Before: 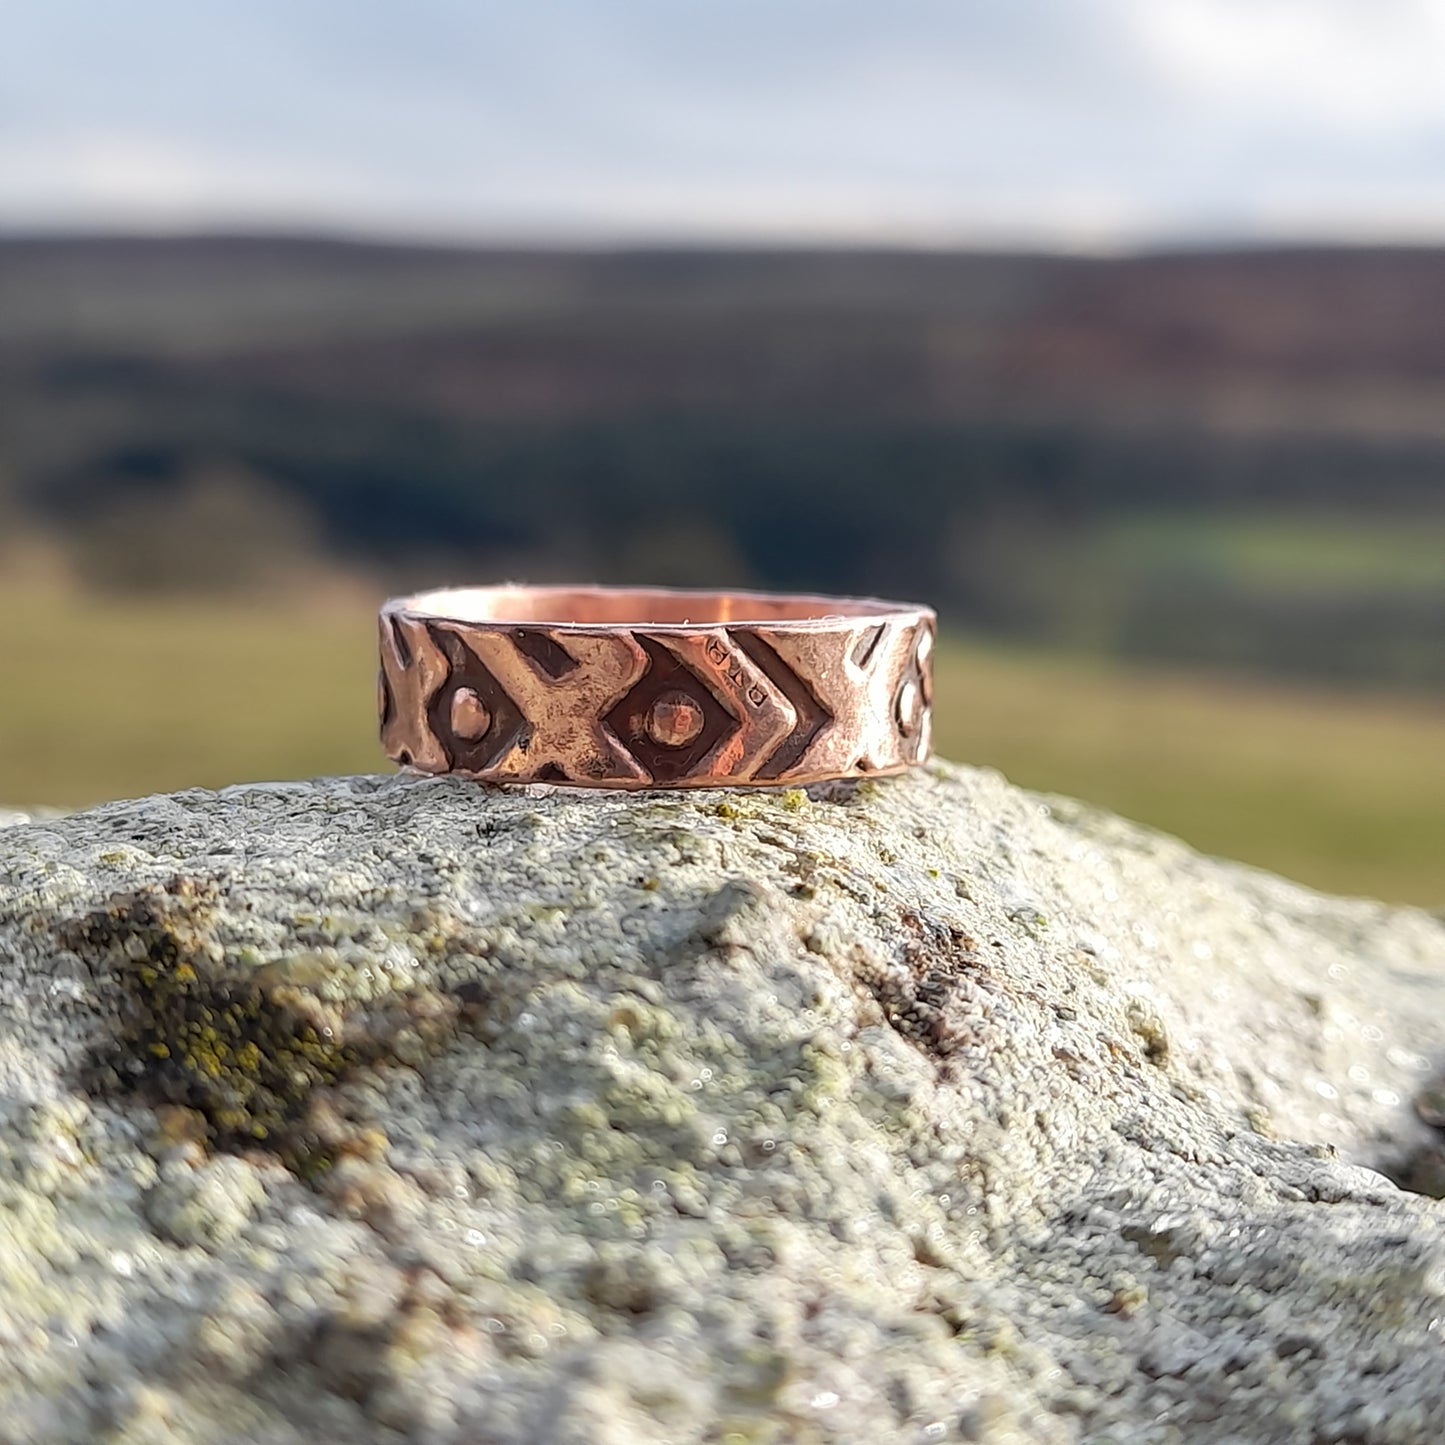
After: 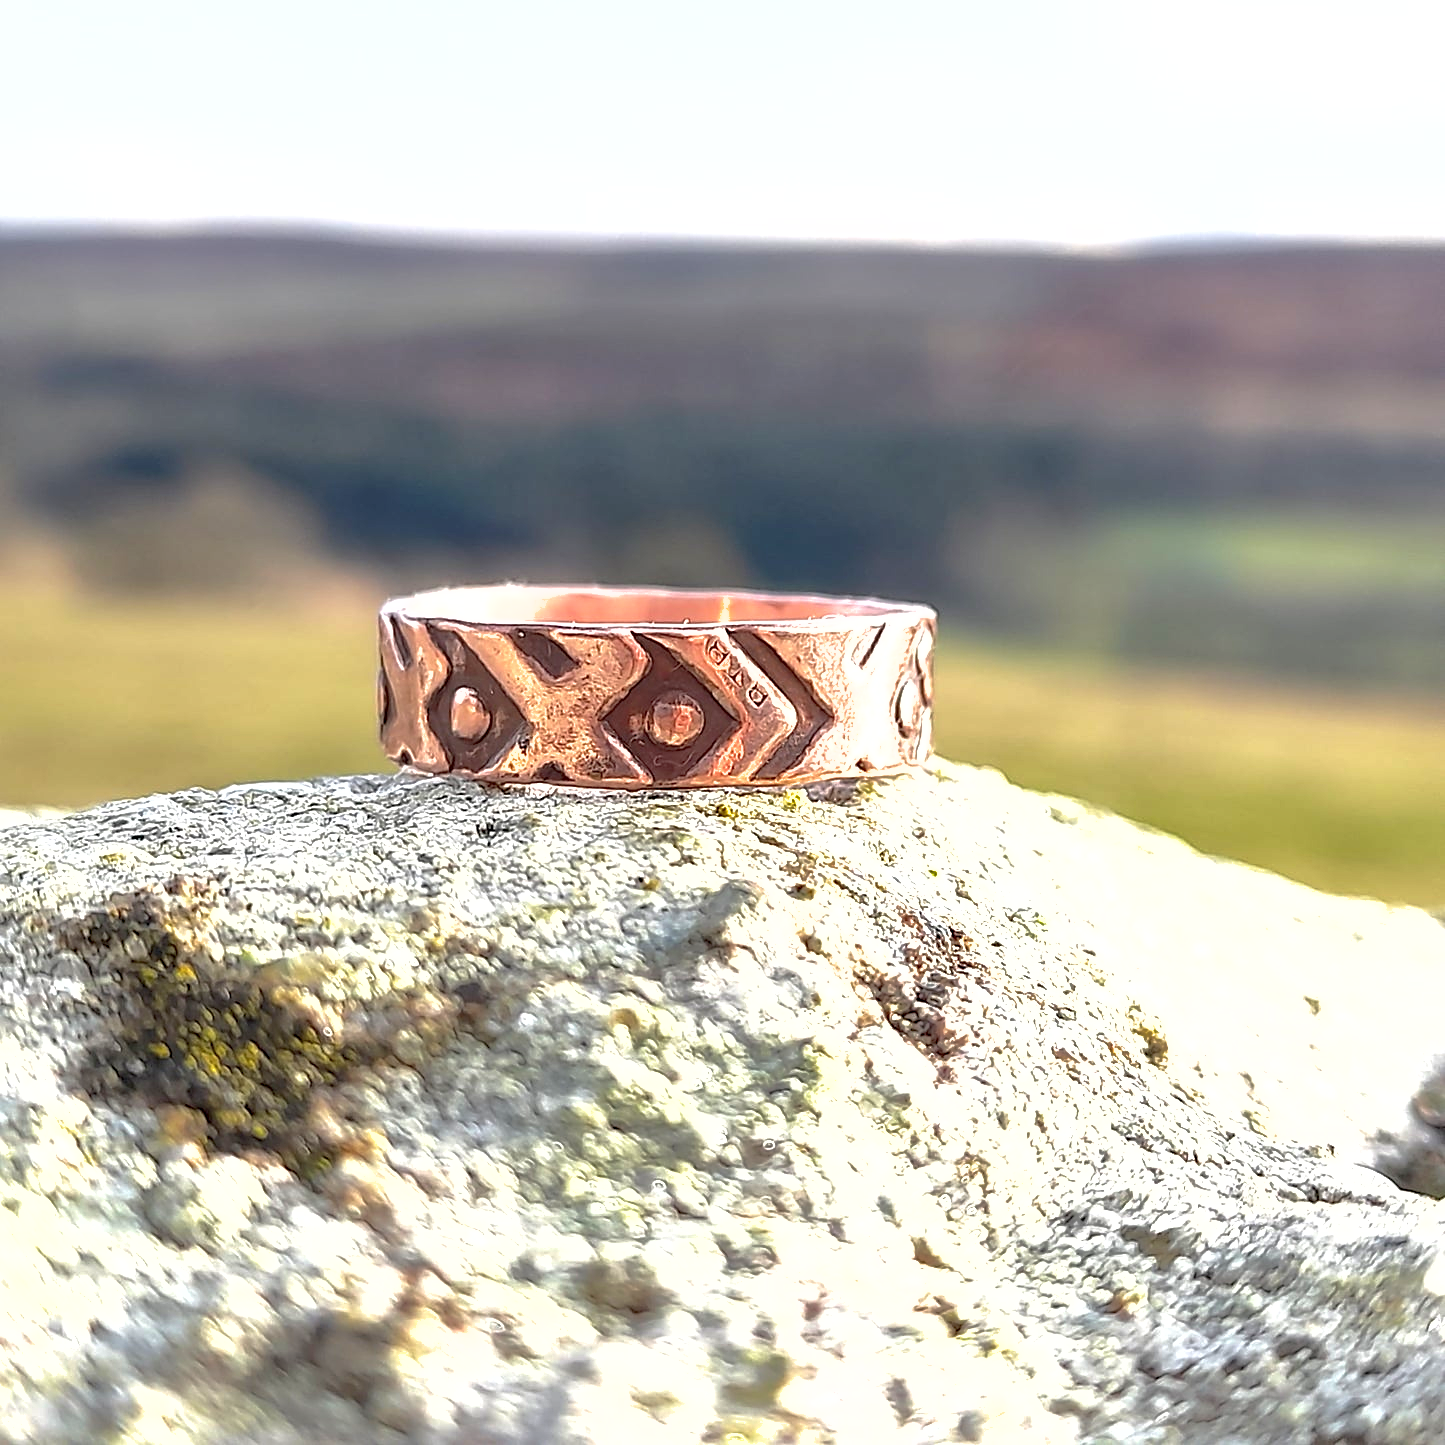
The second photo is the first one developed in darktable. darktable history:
exposure: black level correction 0, exposure 1.2 EV, compensate highlight preservation false
shadows and highlights: on, module defaults
sharpen: on, module defaults
